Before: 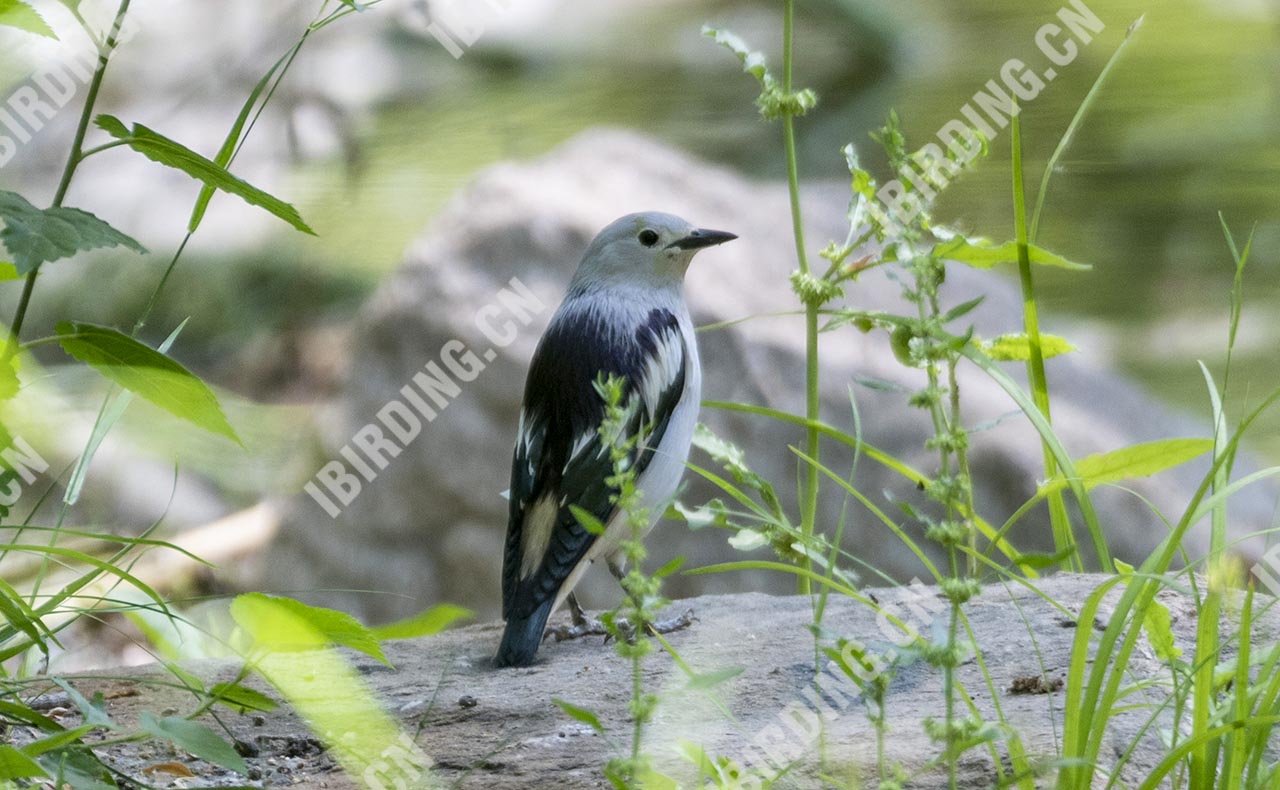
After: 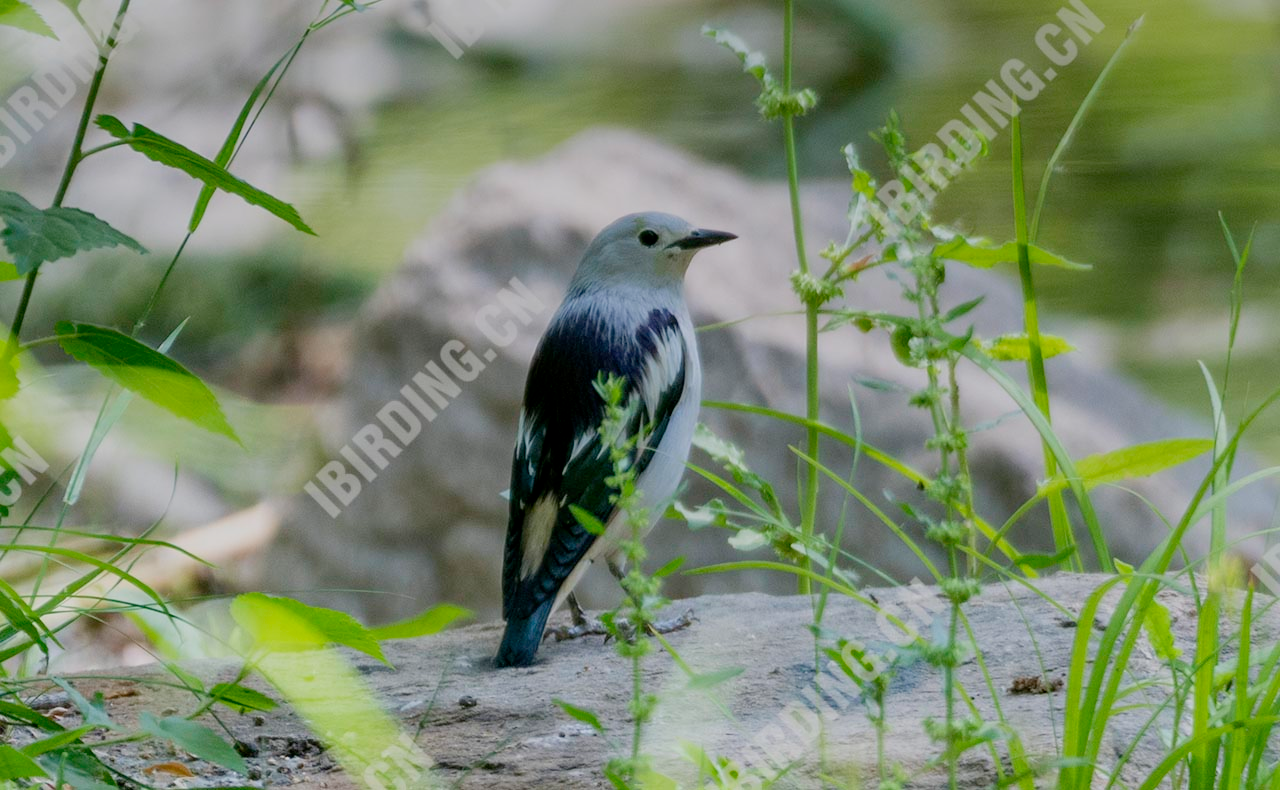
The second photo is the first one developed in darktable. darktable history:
filmic rgb: black relative exposure -16 EV, threshold -0.33 EV, transition 3.19 EV, structure ↔ texture 100%, target black luminance 0%, hardness 7.57, latitude 72.96%, contrast 0.908, highlights saturation mix 10%, shadows ↔ highlights balance -0.38%, add noise in highlights 0, preserve chrominance no, color science v4 (2020), iterations of high-quality reconstruction 10, enable highlight reconstruction true
graduated density: on, module defaults
